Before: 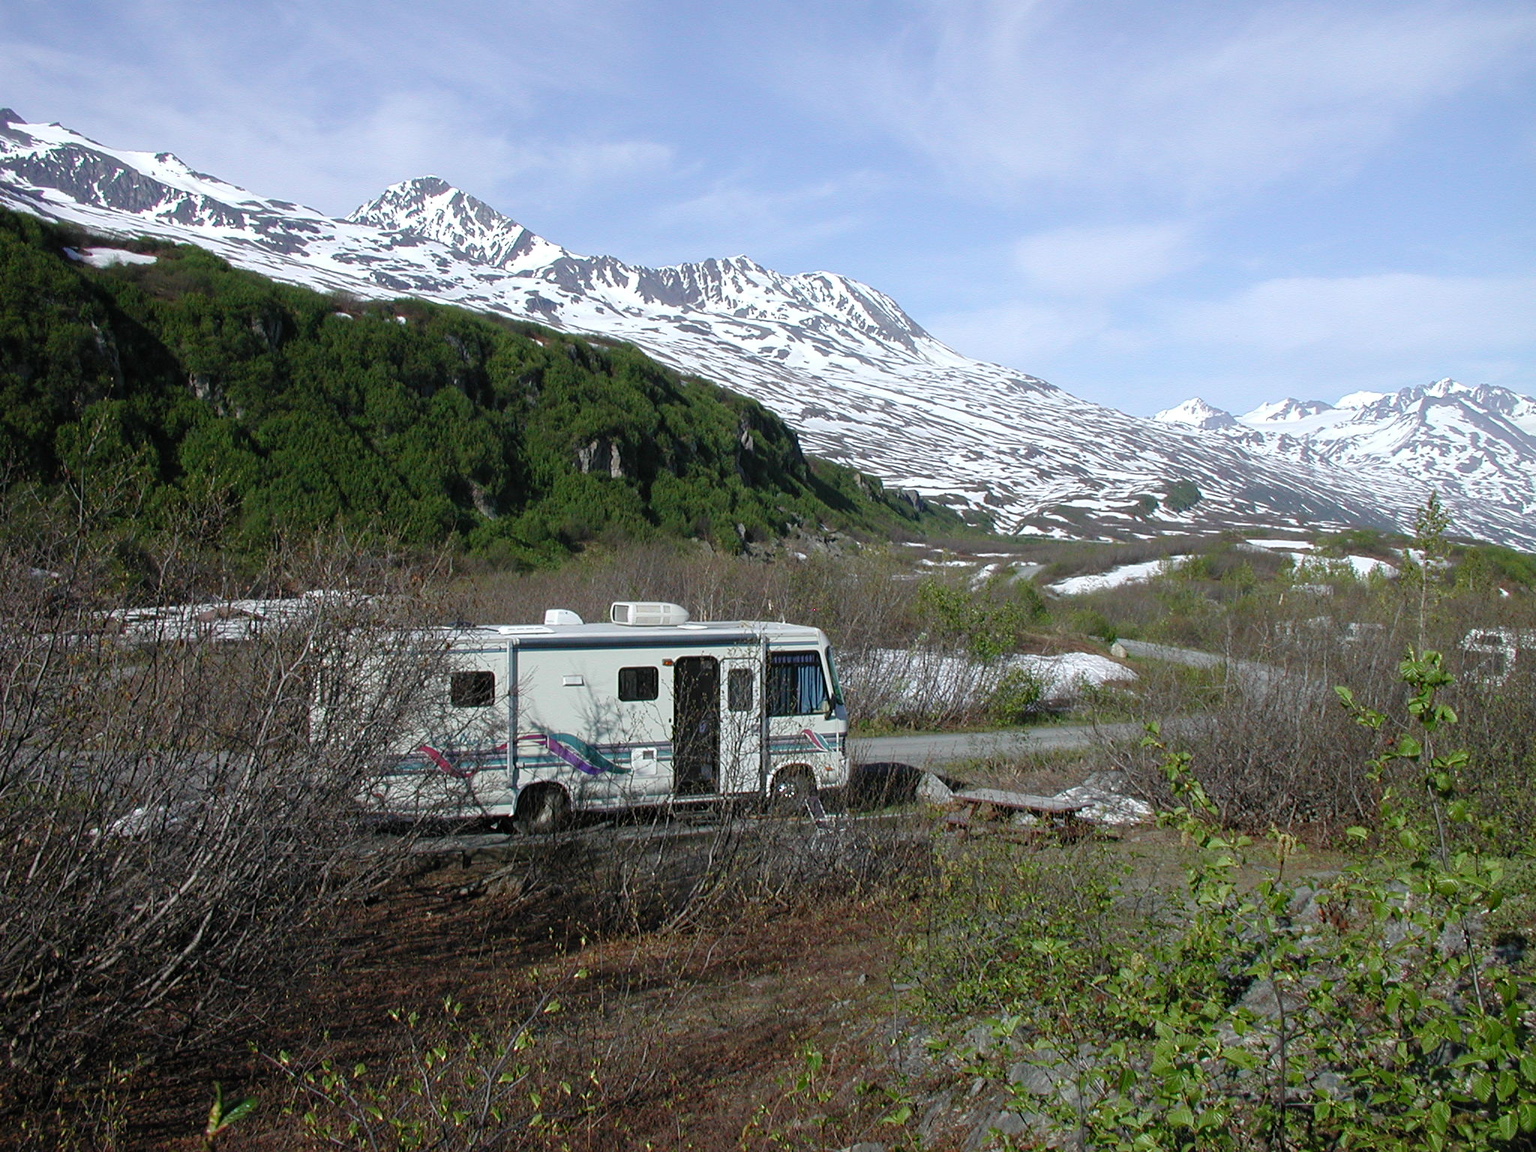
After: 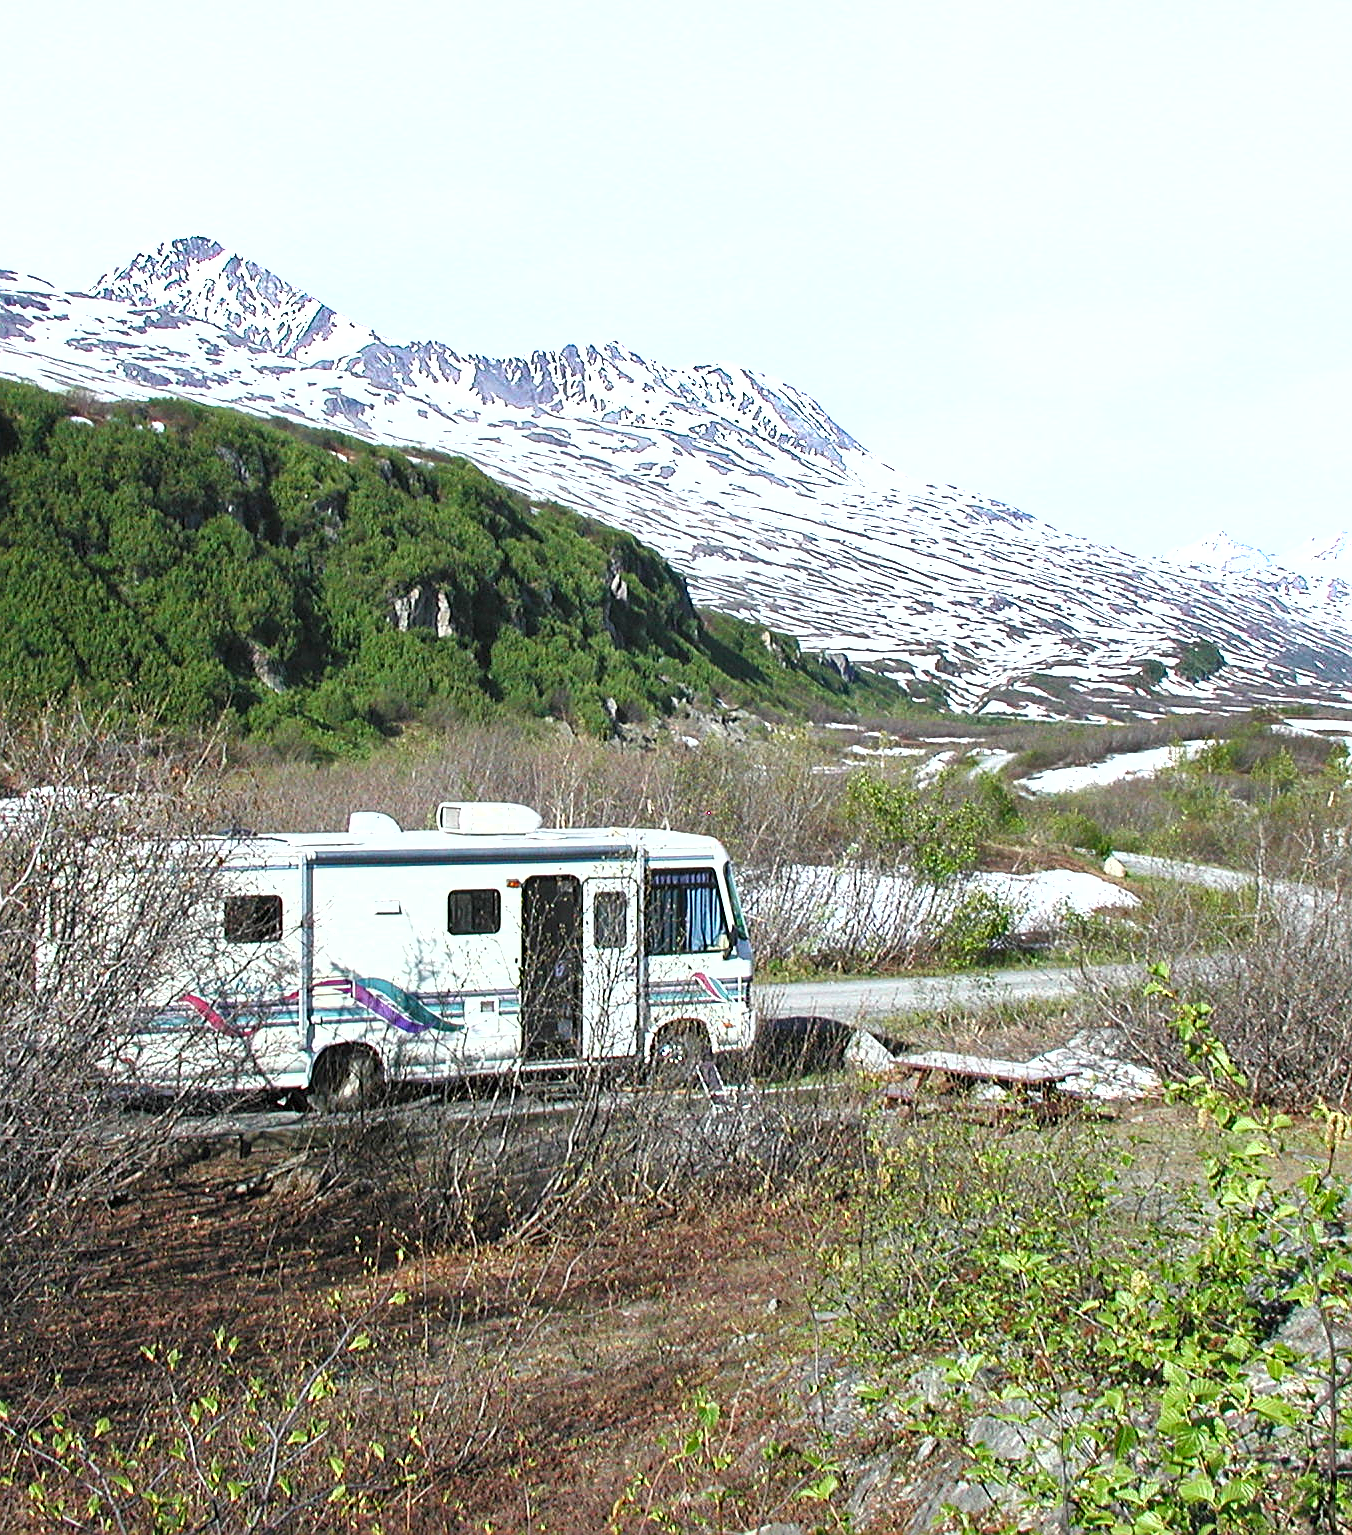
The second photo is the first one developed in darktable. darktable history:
exposure: black level correction 0, exposure 1.45 EV, compensate exposure bias true, compensate highlight preservation false
sharpen: on, module defaults
shadows and highlights: radius 108.52, shadows 23.73, highlights -59.32, low approximation 0.01, soften with gaussian
crop and rotate: left 18.442%, right 15.508%
